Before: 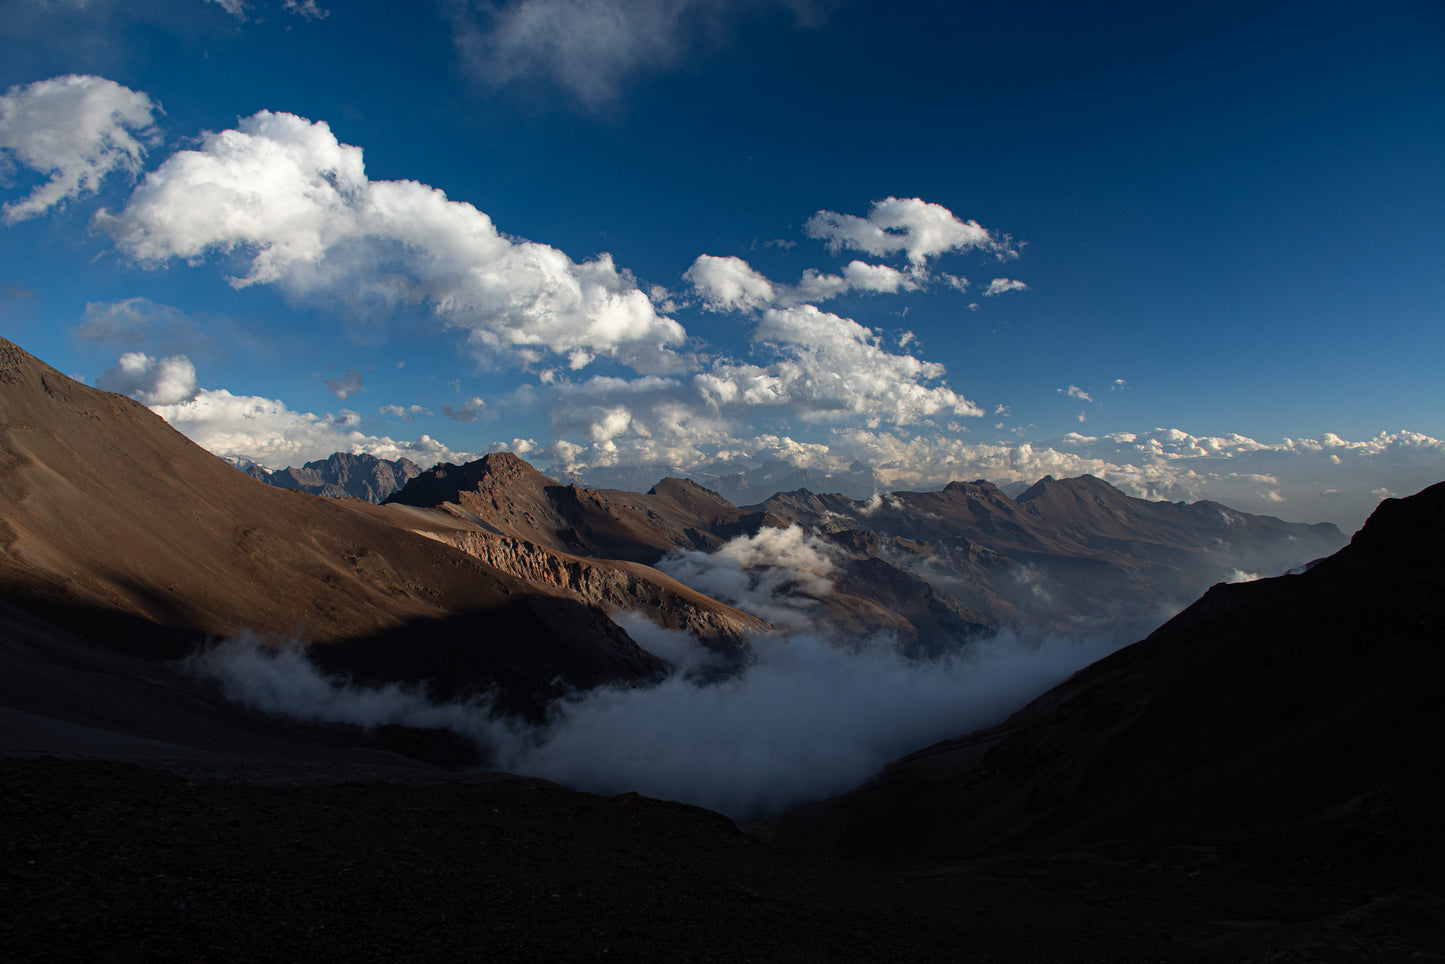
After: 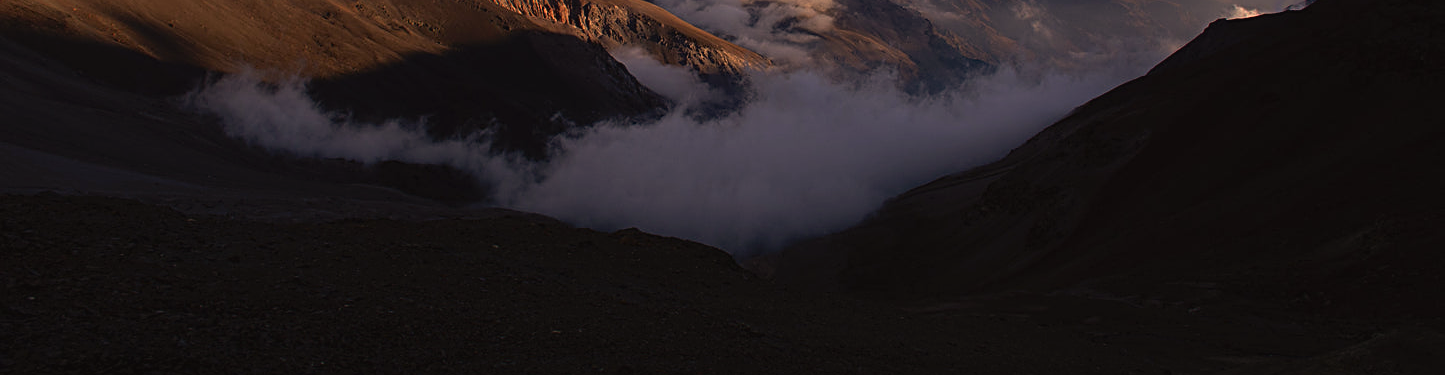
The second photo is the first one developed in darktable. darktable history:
crop and rotate: top 58.597%, bottom 2.501%
contrast brightness saturation: saturation 0.13
sharpen: amount 0.498
tone curve: curves: ch0 [(0, 0.024) (0.119, 0.146) (0.474, 0.464) (0.718, 0.721) (0.817, 0.839) (1, 0.998)]; ch1 [(0, 0) (0.377, 0.416) (0.439, 0.451) (0.477, 0.477) (0.501, 0.504) (0.538, 0.544) (0.58, 0.602) (0.664, 0.676) (0.783, 0.804) (1, 1)]; ch2 [(0, 0) (0.38, 0.405) (0.463, 0.456) (0.498, 0.497) (0.524, 0.535) (0.578, 0.576) (0.648, 0.665) (1, 1)], preserve colors none
color correction: highlights a* 22.38, highlights b* 21.82
